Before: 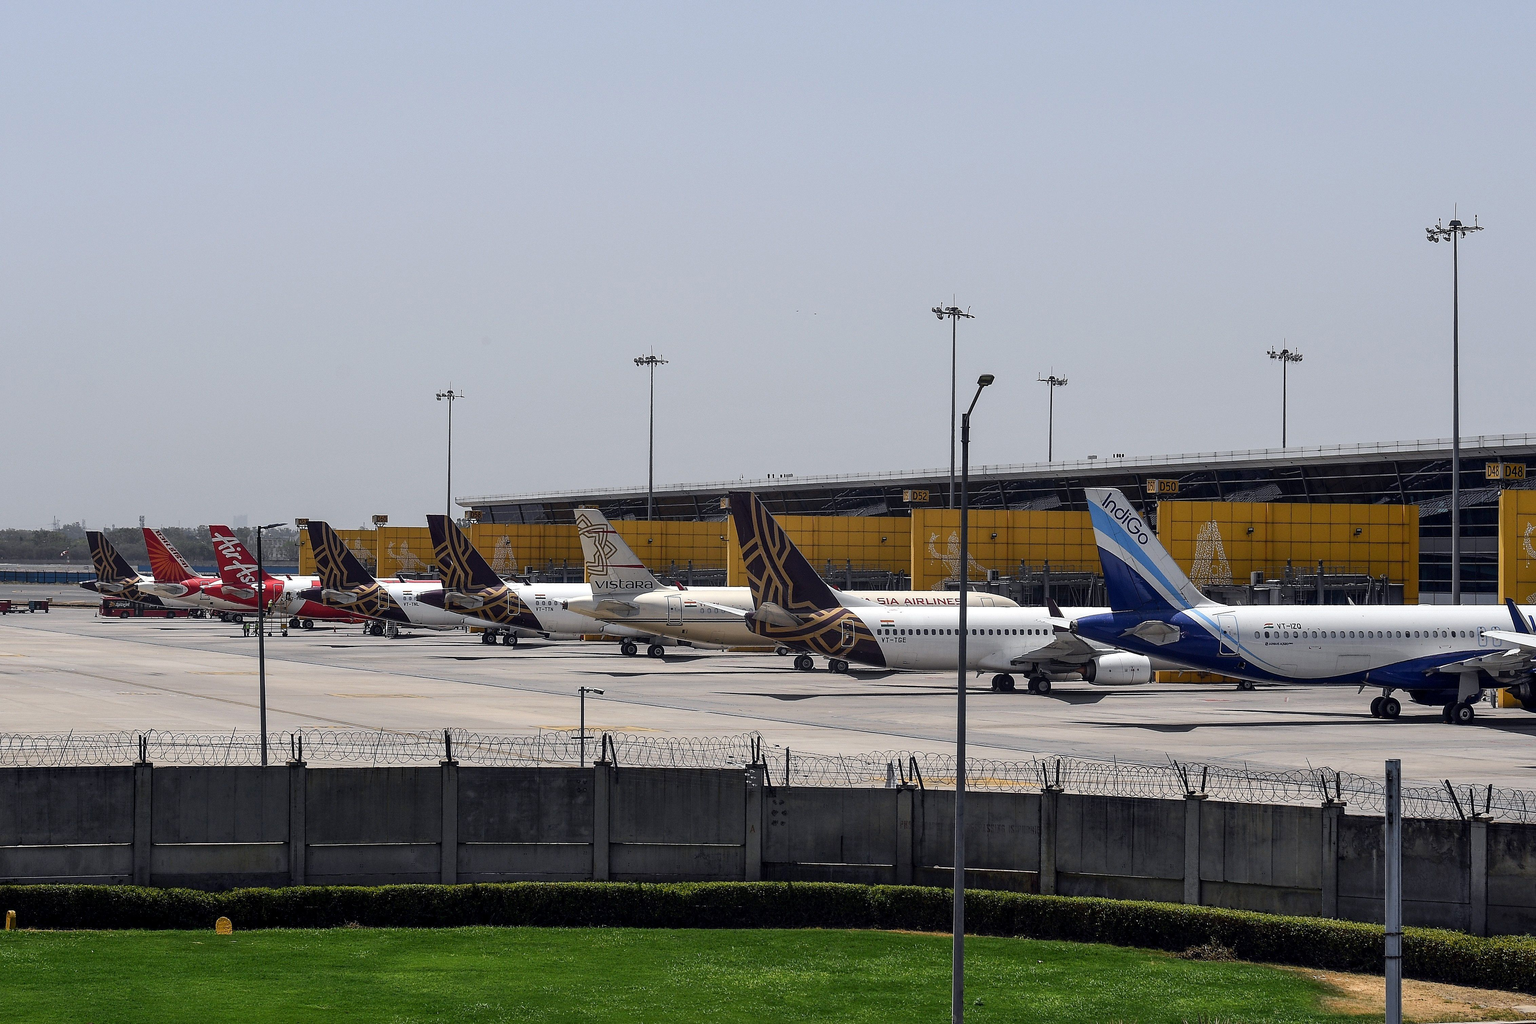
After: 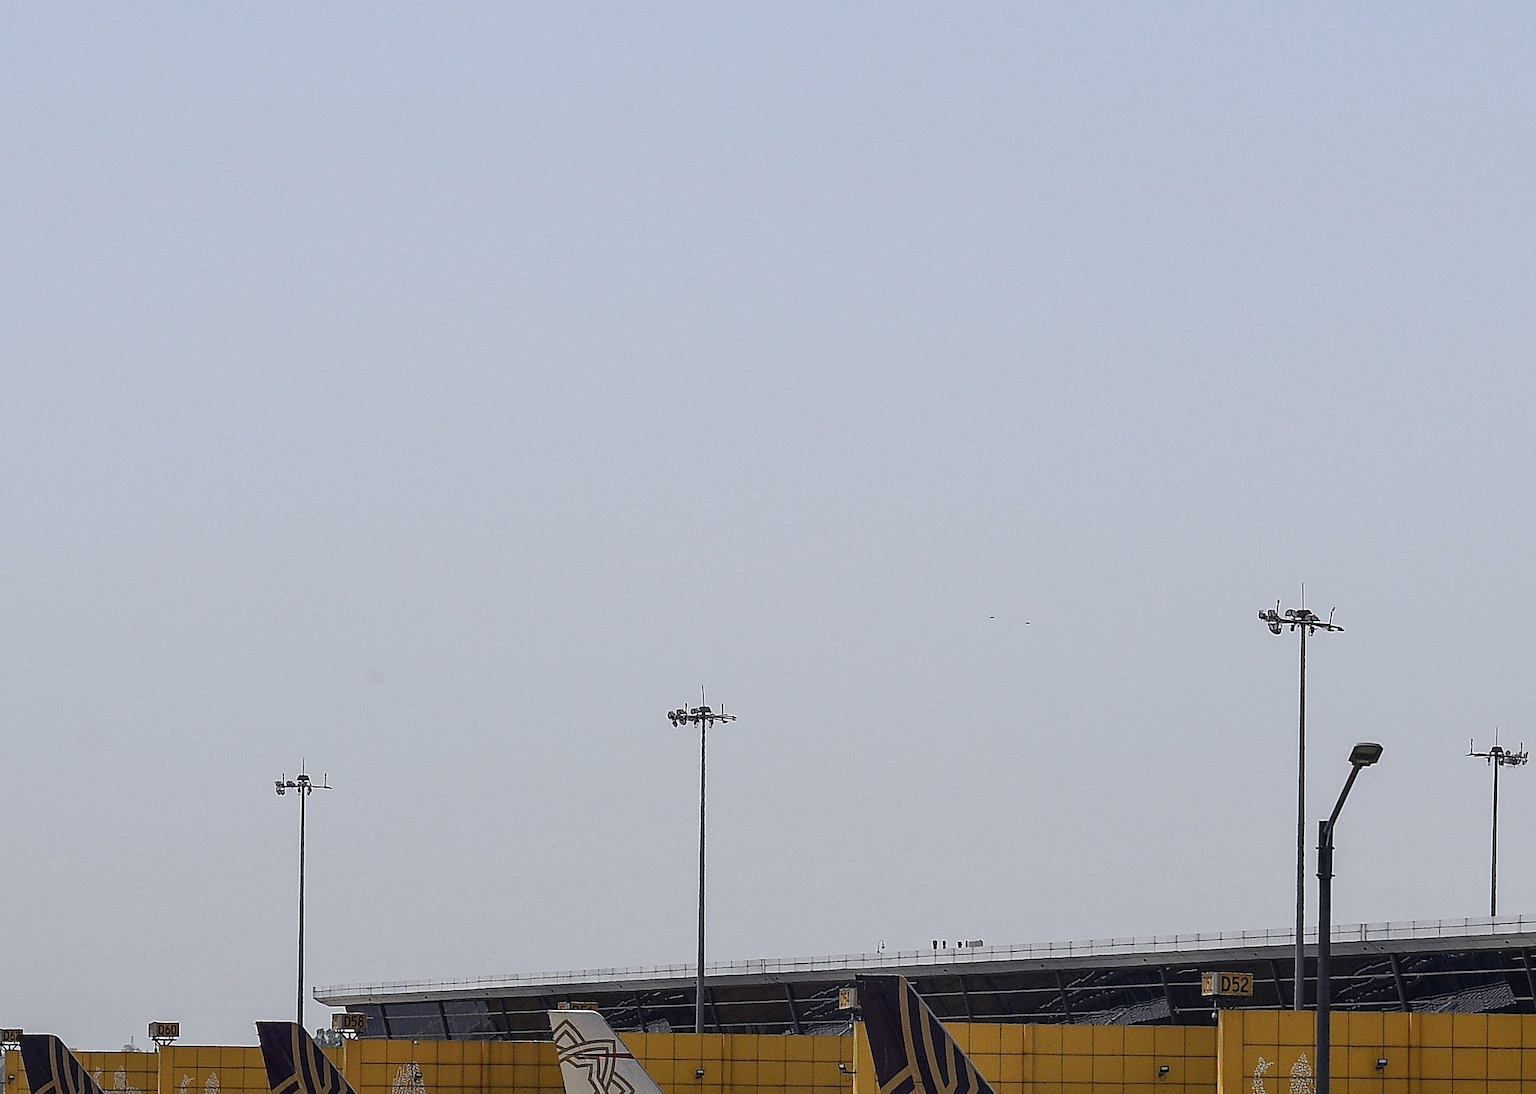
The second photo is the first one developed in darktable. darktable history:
crop: left 19.386%, right 30.204%, bottom 46.102%
